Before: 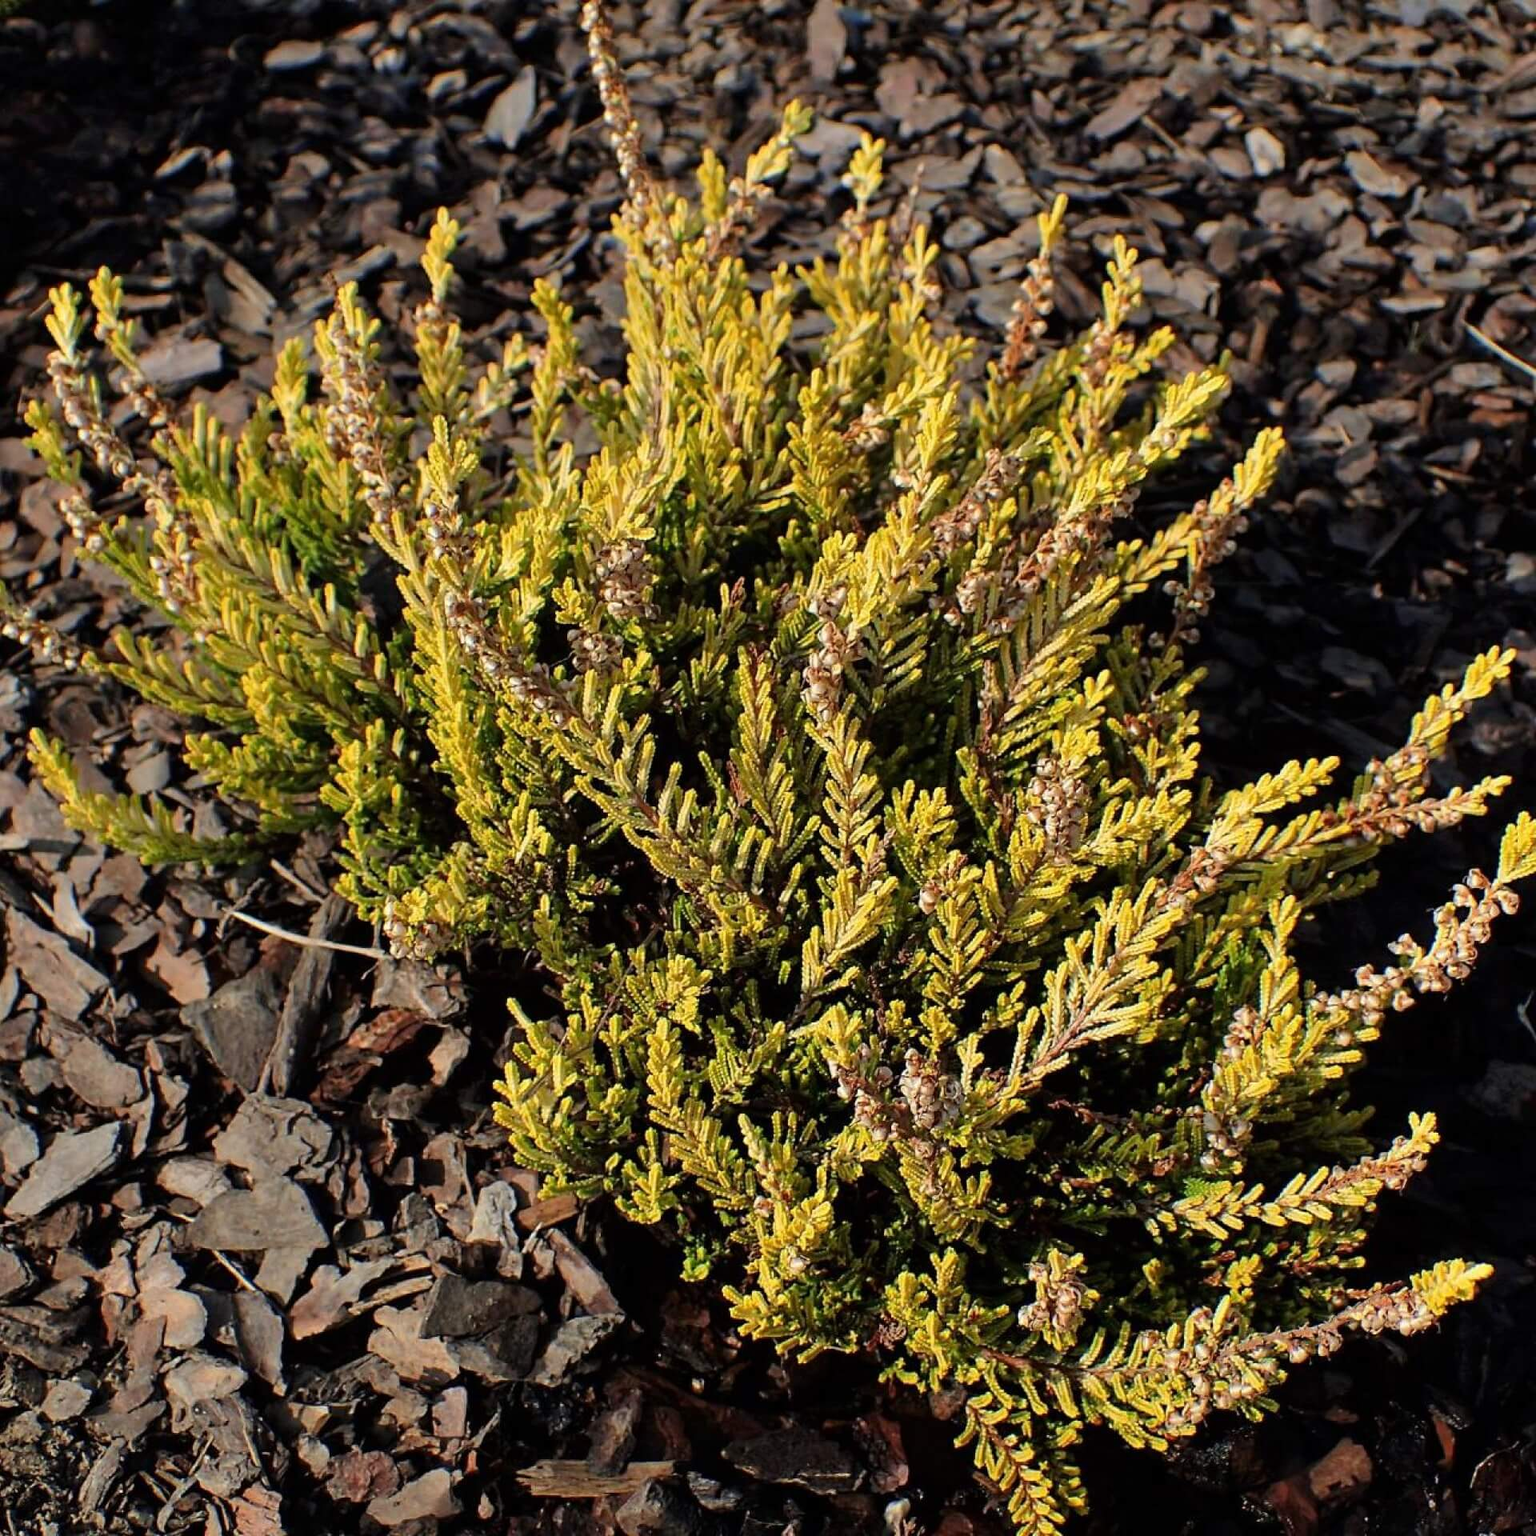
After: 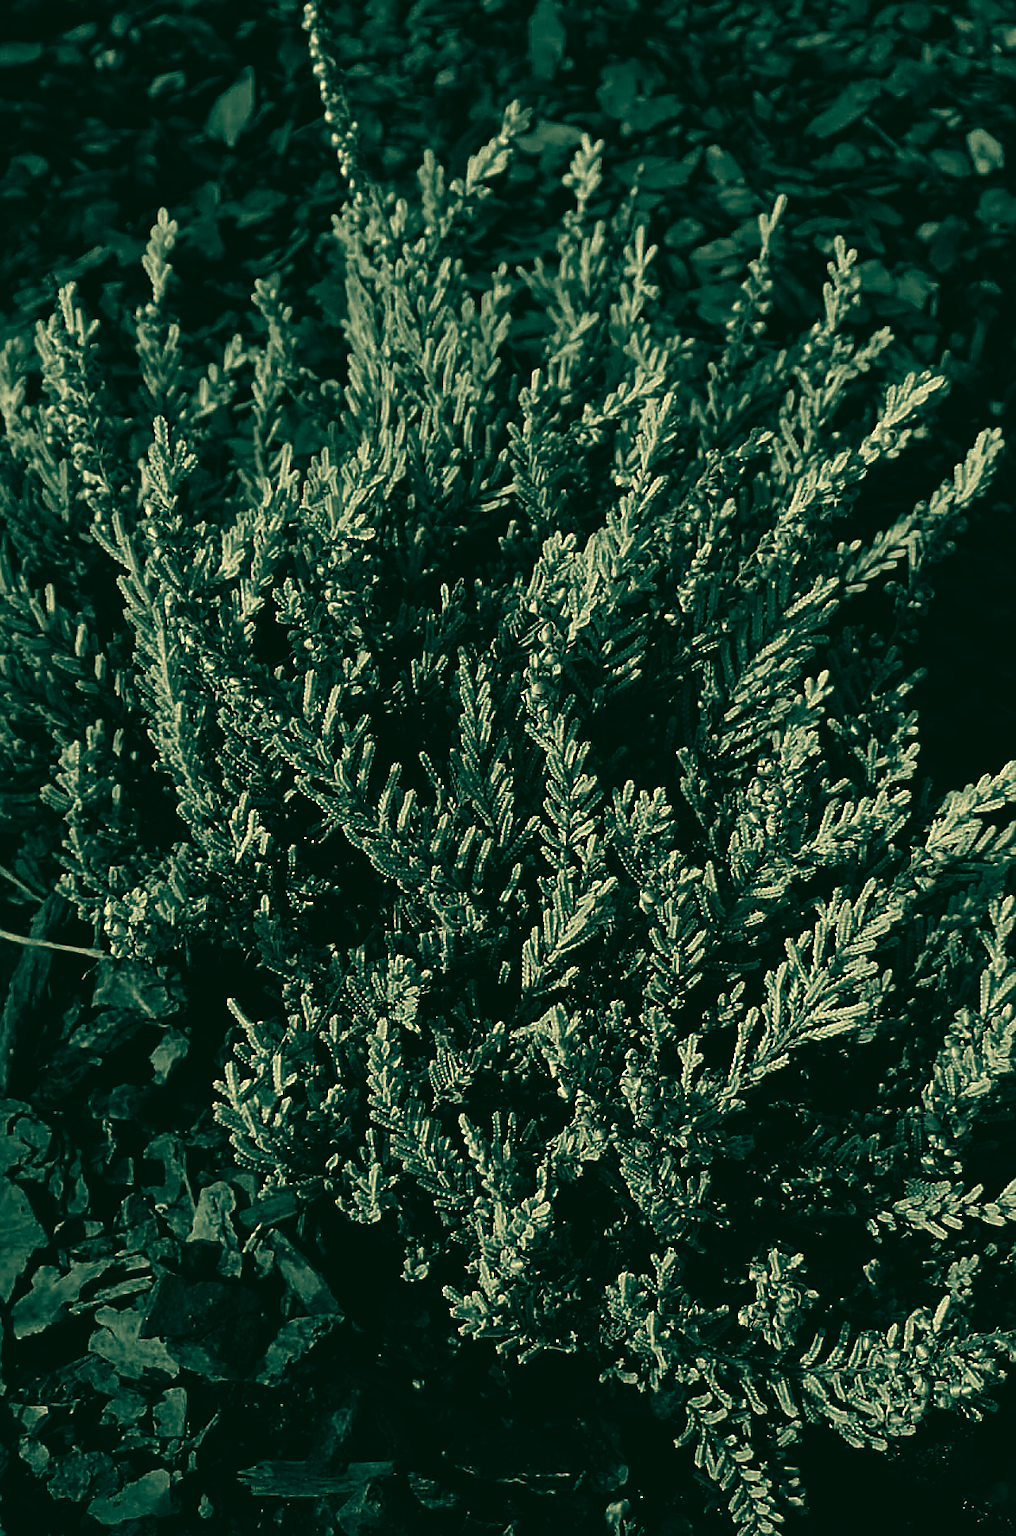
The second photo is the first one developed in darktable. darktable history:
sharpen: on, module defaults
color correction: highlights a* 1.78, highlights b* 34.03, shadows a* -37.1, shadows b* -5.46
contrast brightness saturation: contrast -0.036, brightness -0.593, saturation -0.99
crop and rotate: left 18.272%, right 15.514%
